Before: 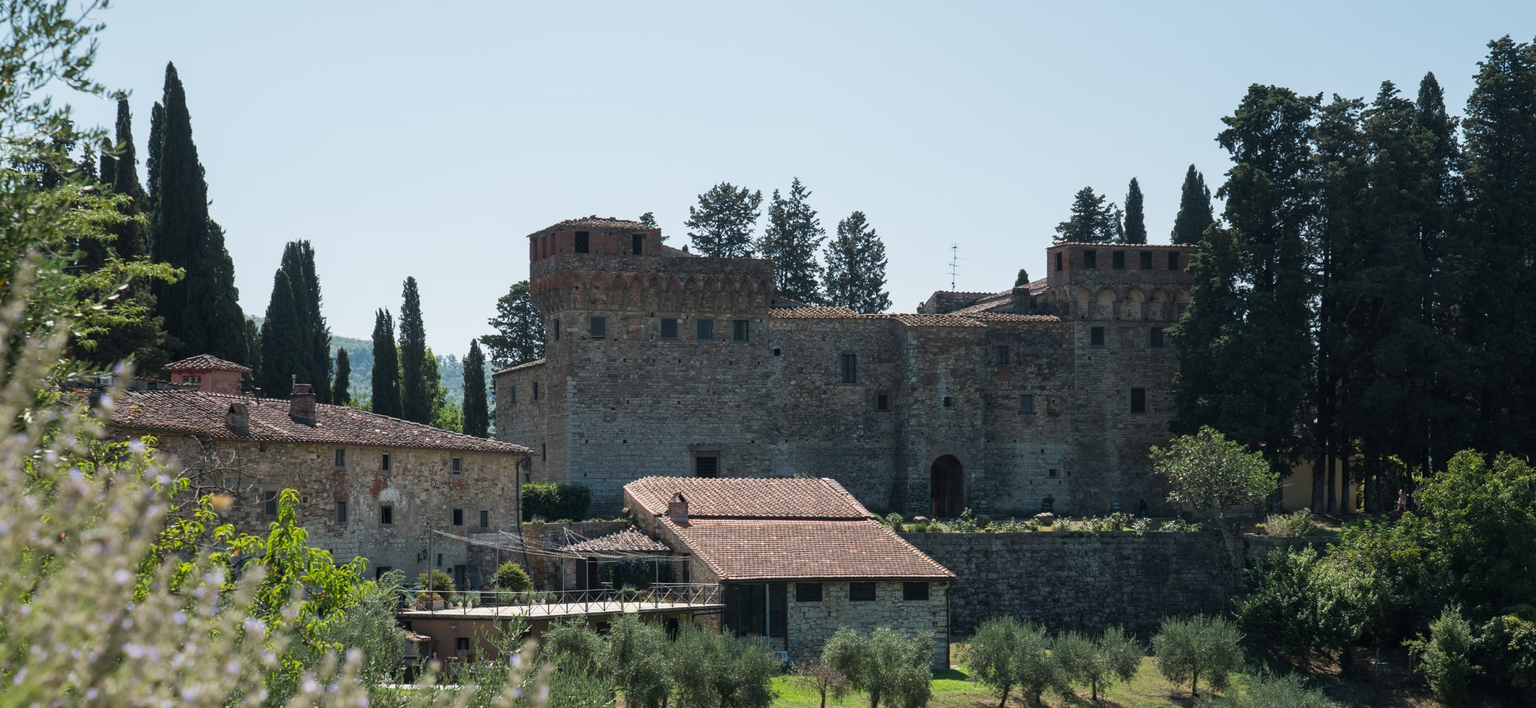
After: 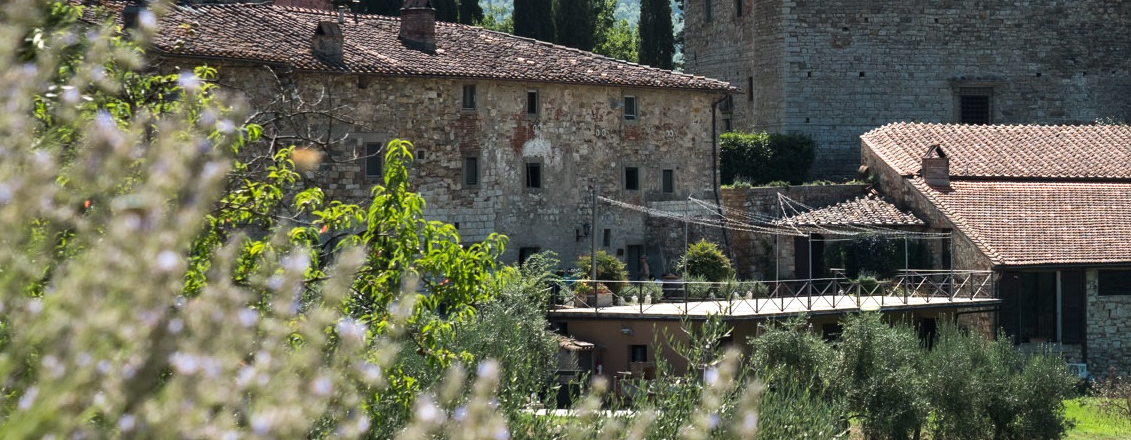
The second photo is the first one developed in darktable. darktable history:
crop and rotate: top 54.778%, right 46.61%, bottom 0.159%
tone equalizer: -8 EV -0.417 EV, -7 EV -0.389 EV, -6 EV -0.333 EV, -5 EV -0.222 EV, -3 EV 0.222 EV, -2 EV 0.333 EV, -1 EV 0.389 EV, +0 EV 0.417 EV, edges refinement/feathering 500, mask exposure compensation -1.57 EV, preserve details no
